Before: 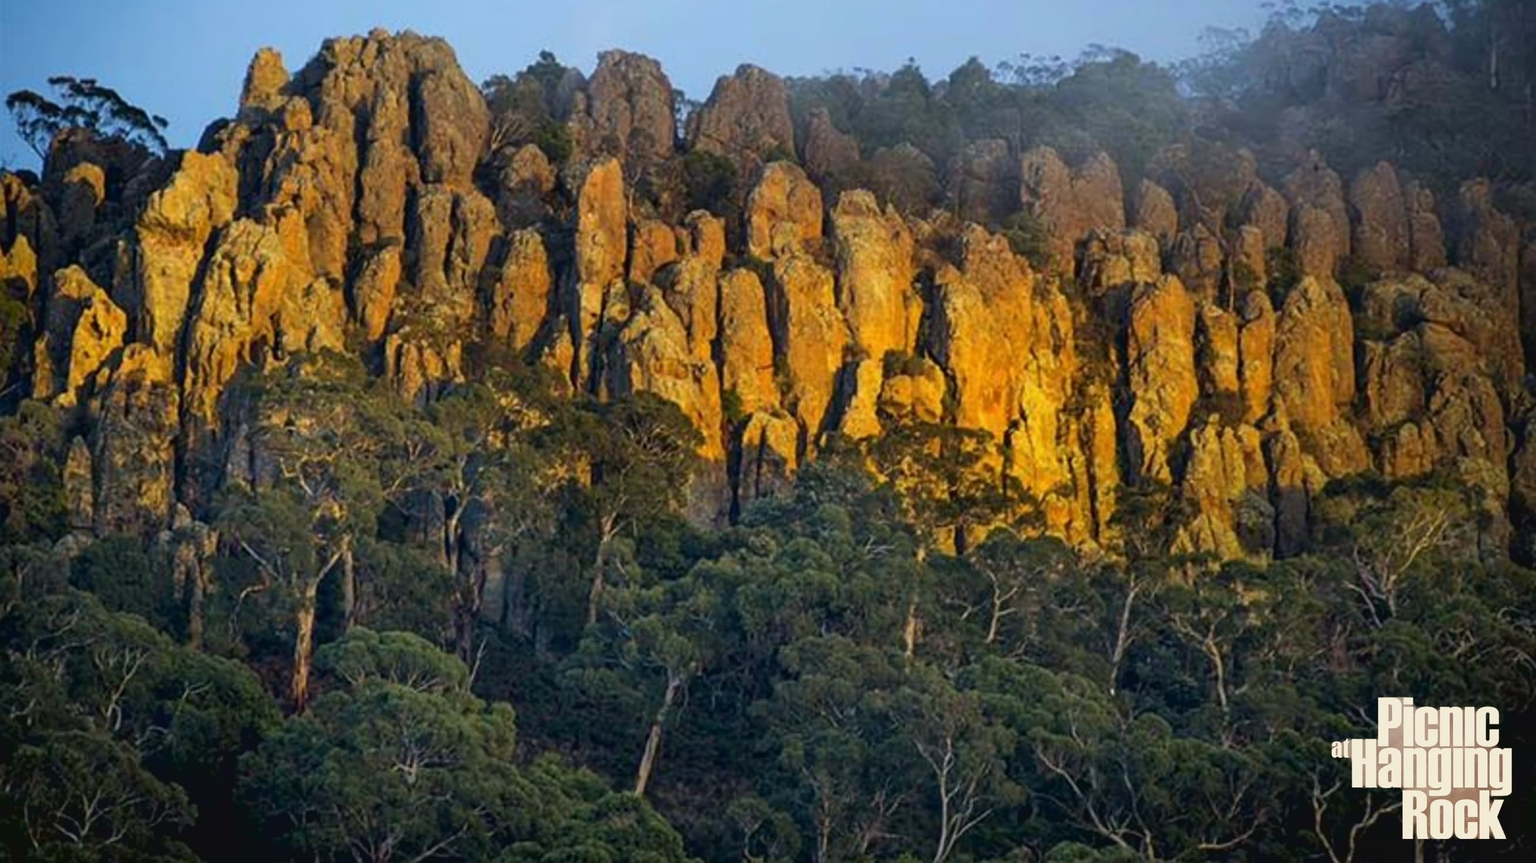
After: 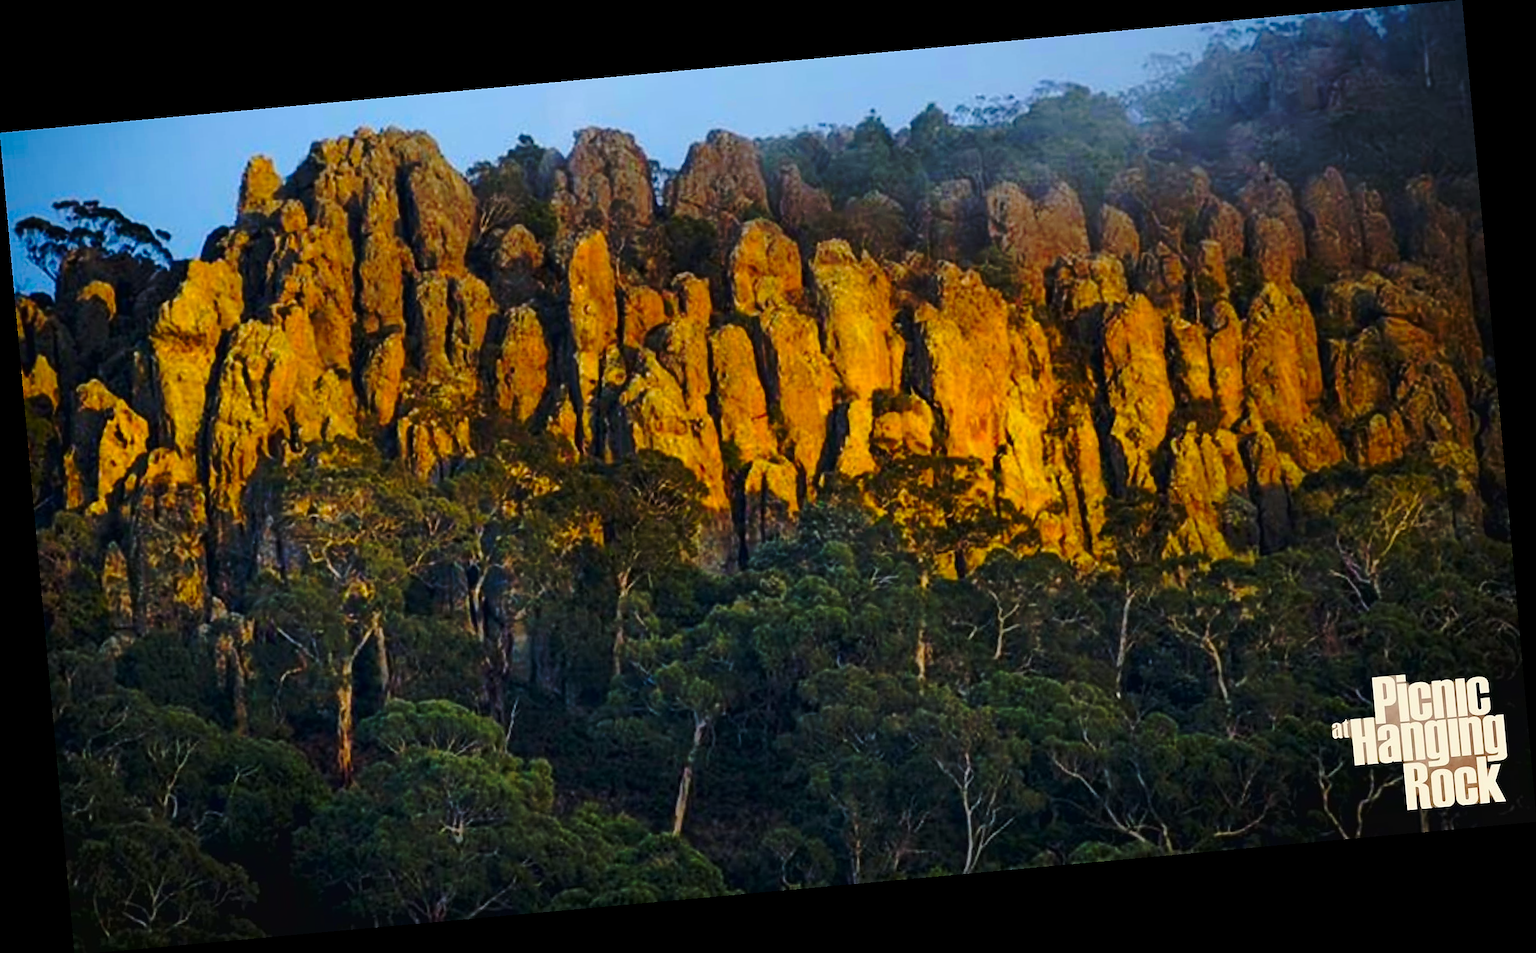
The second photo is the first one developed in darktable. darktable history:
base curve: curves: ch0 [(0, 0) (0.073, 0.04) (0.157, 0.139) (0.492, 0.492) (0.758, 0.758) (1, 1)], preserve colors none
sharpen: radius 0.969, amount 0.604
color balance rgb: linear chroma grading › global chroma 10%, perceptual saturation grading › global saturation 5%, perceptual brilliance grading › global brilliance 4%, global vibrance 7%, saturation formula JzAzBz (2021)
haze removal: strength 0.02, distance 0.25, compatibility mode true, adaptive false
rotate and perspective: rotation -5.2°, automatic cropping off
